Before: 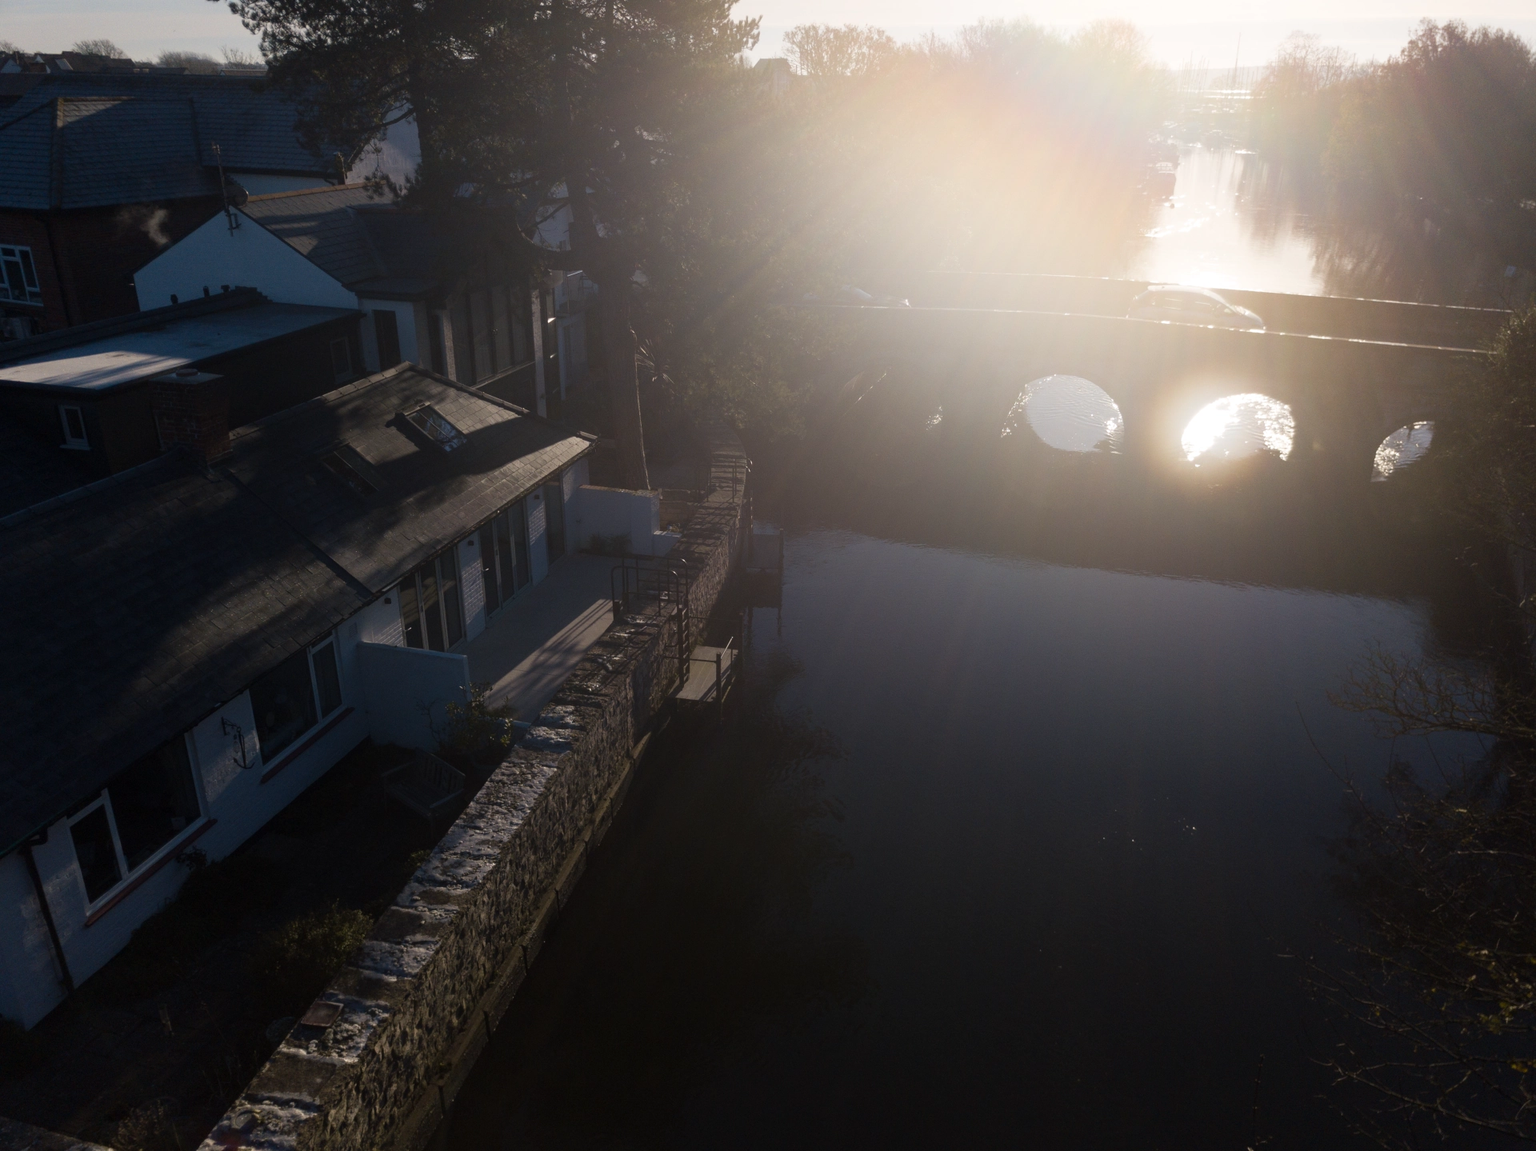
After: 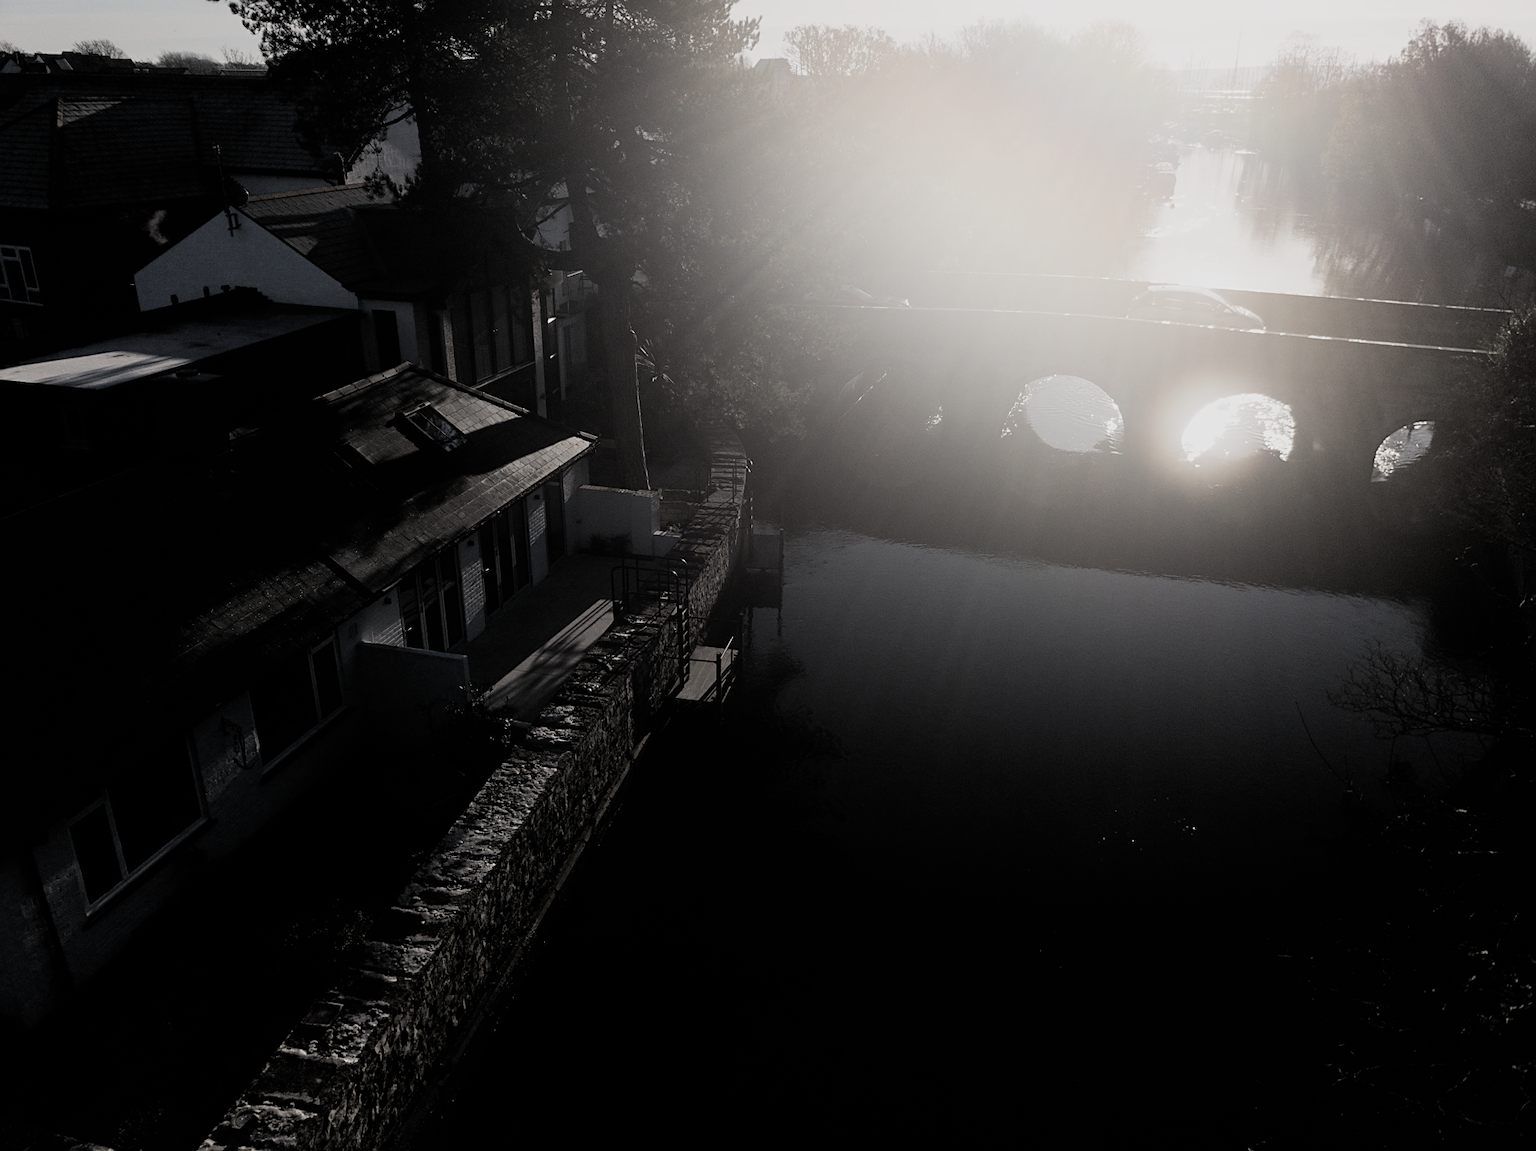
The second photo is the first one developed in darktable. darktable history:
filmic rgb: black relative exposure -5.01 EV, white relative exposure 3.96 EV, hardness 2.88, contrast 1.299, highlights saturation mix -31.03%, color science v4 (2020)
sharpen: on, module defaults
